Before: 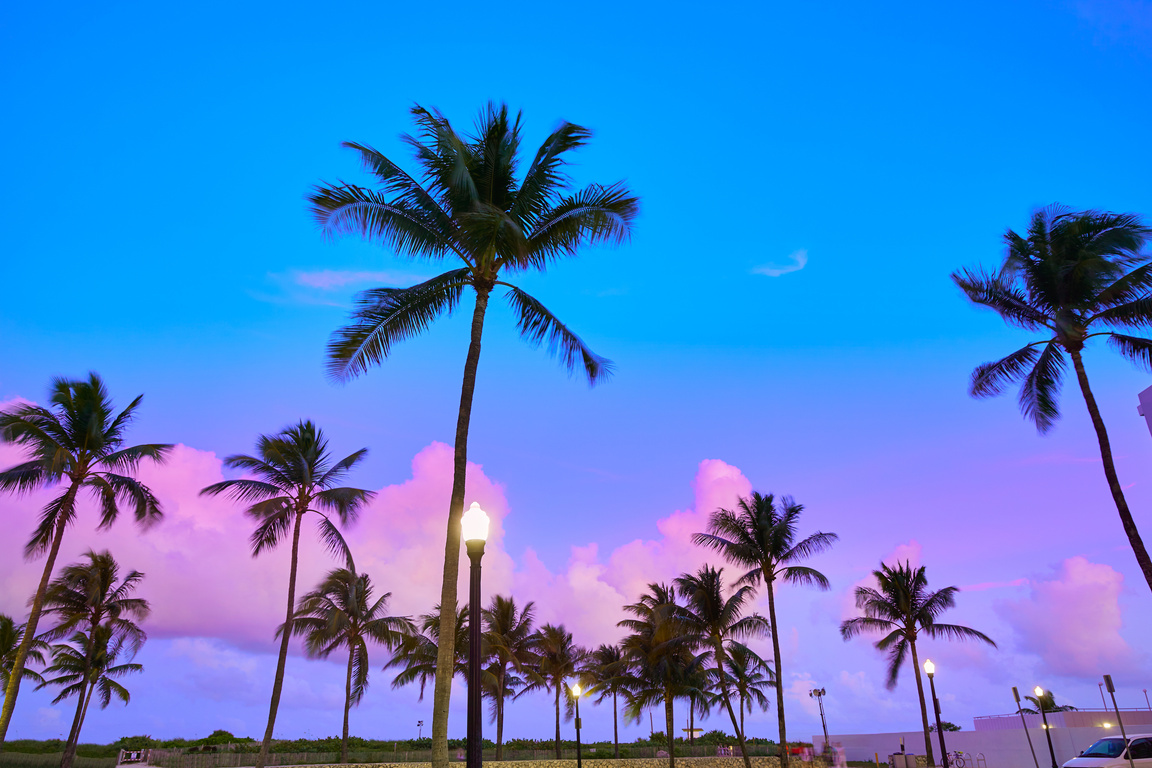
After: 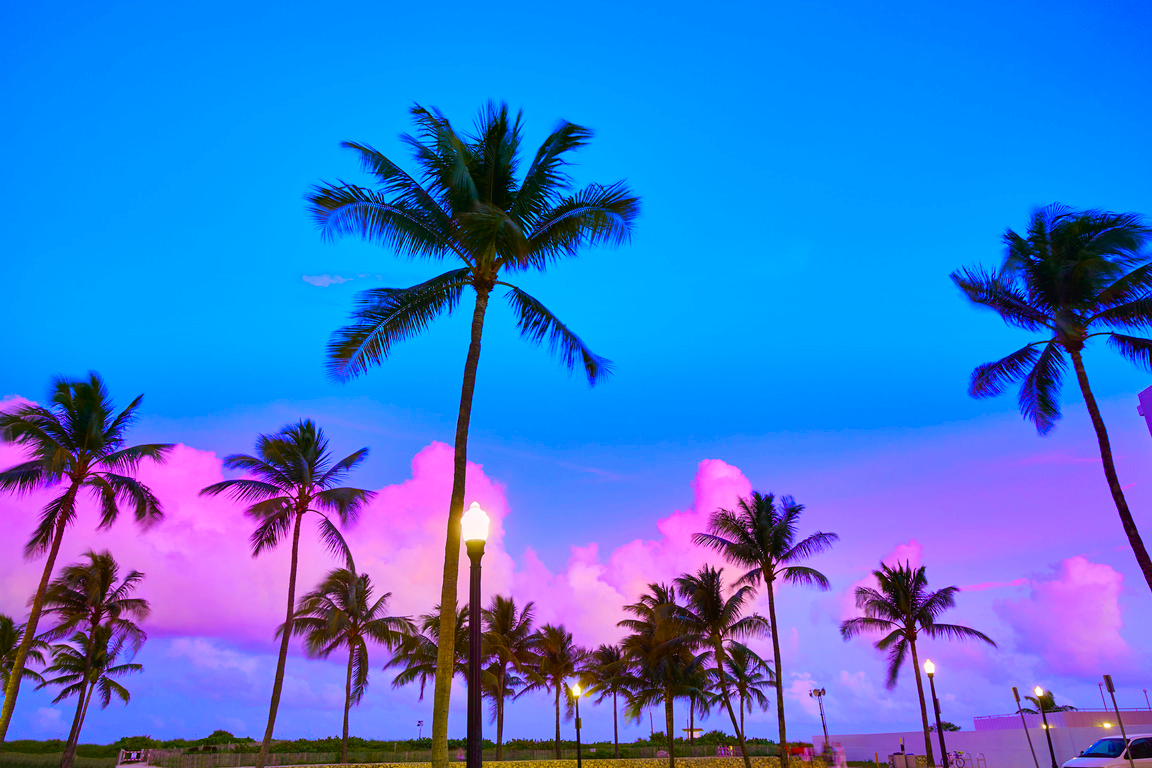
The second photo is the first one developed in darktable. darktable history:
color balance rgb: linear chroma grading › global chroma 15%, perceptual saturation grading › global saturation 30%
contrast brightness saturation: contrast 0.04, saturation 0.16
